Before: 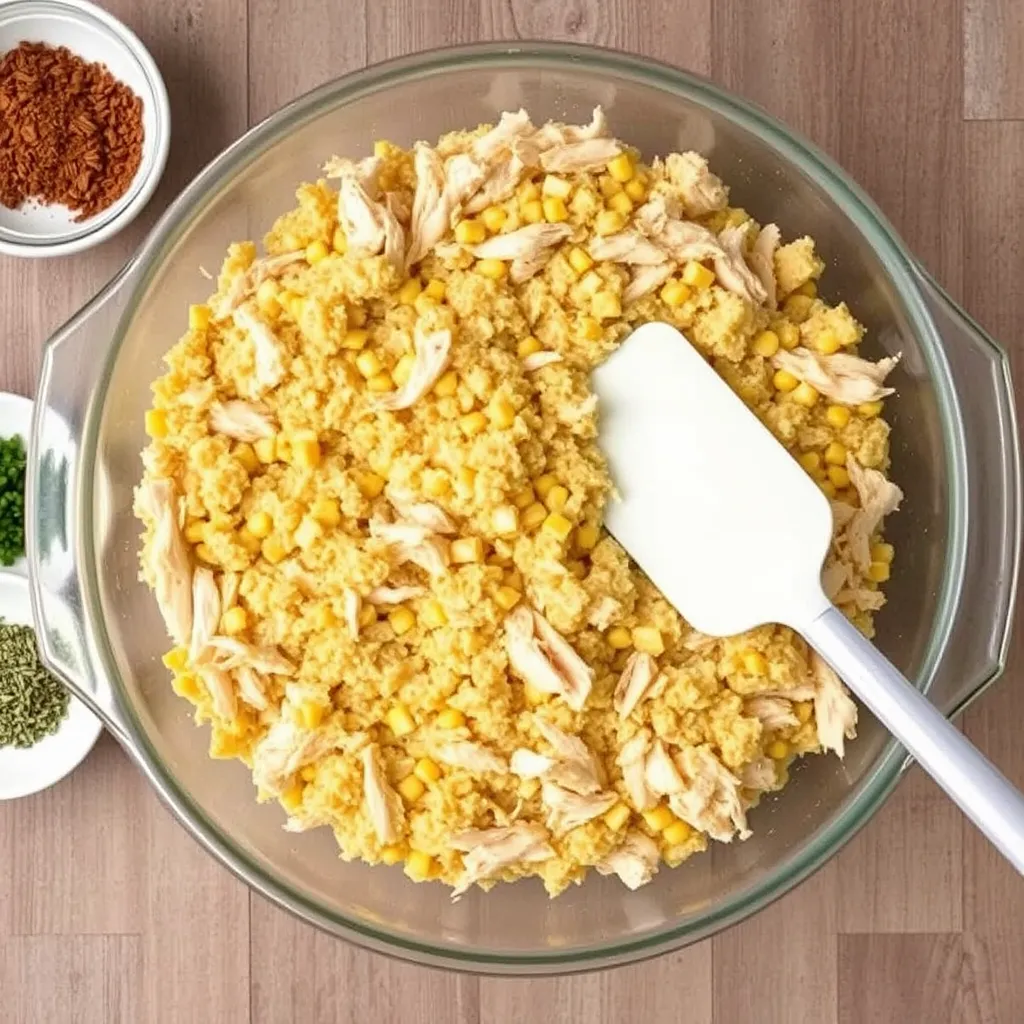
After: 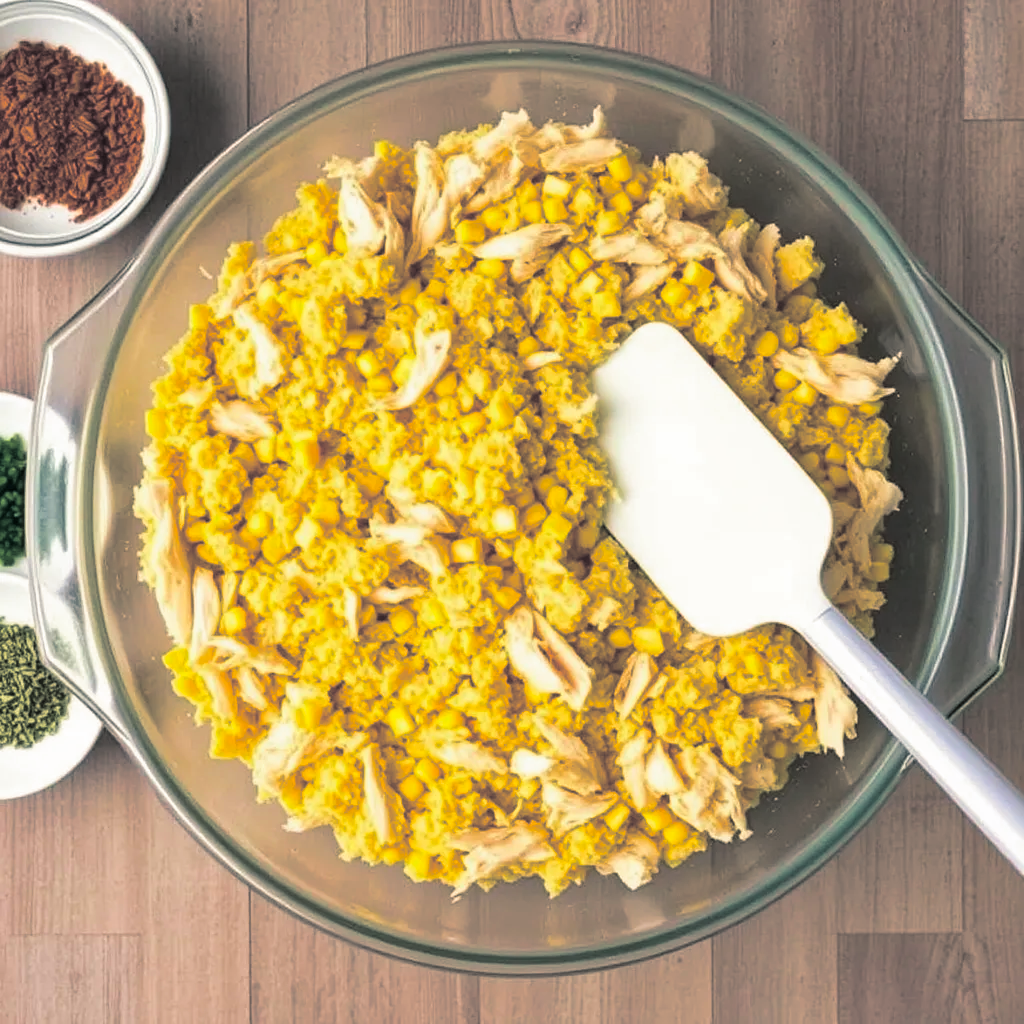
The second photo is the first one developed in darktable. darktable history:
color balance rgb: perceptual saturation grading › global saturation 25%, global vibrance 20%
split-toning: shadows › hue 205.2°, shadows › saturation 0.29, highlights › hue 50.4°, highlights › saturation 0.38, balance -49.9
